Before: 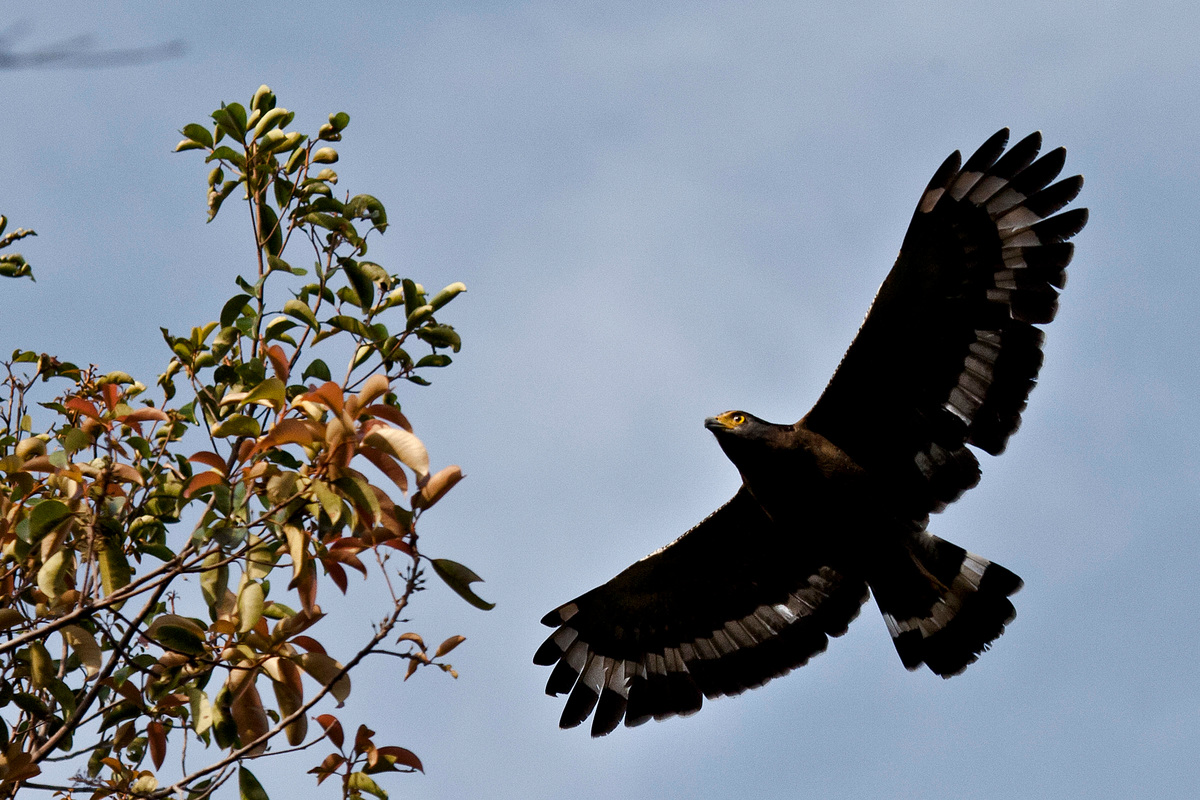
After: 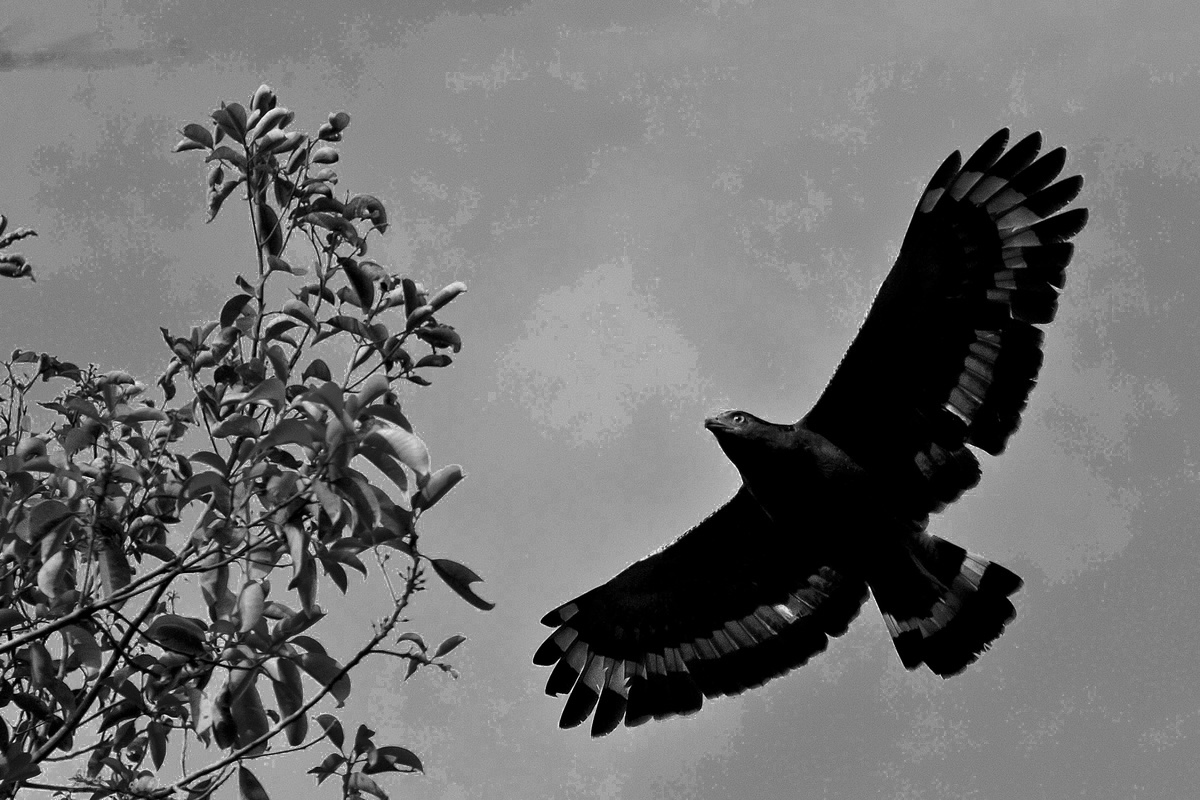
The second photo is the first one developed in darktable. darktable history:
color zones: curves: ch0 [(0.002, 0.589) (0.107, 0.484) (0.146, 0.249) (0.217, 0.352) (0.309, 0.525) (0.39, 0.404) (0.455, 0.169) (0.597, 0.055) (0.724, 0.212) (0.775, 0.691) (0.869, 0.571) (1, 0.587)]; ch1 [(0, 0) (0.143, 0) (0.286, 0) (0.429, 0) (0.571, 0) (0.714, 0) (0.857, 0)]
